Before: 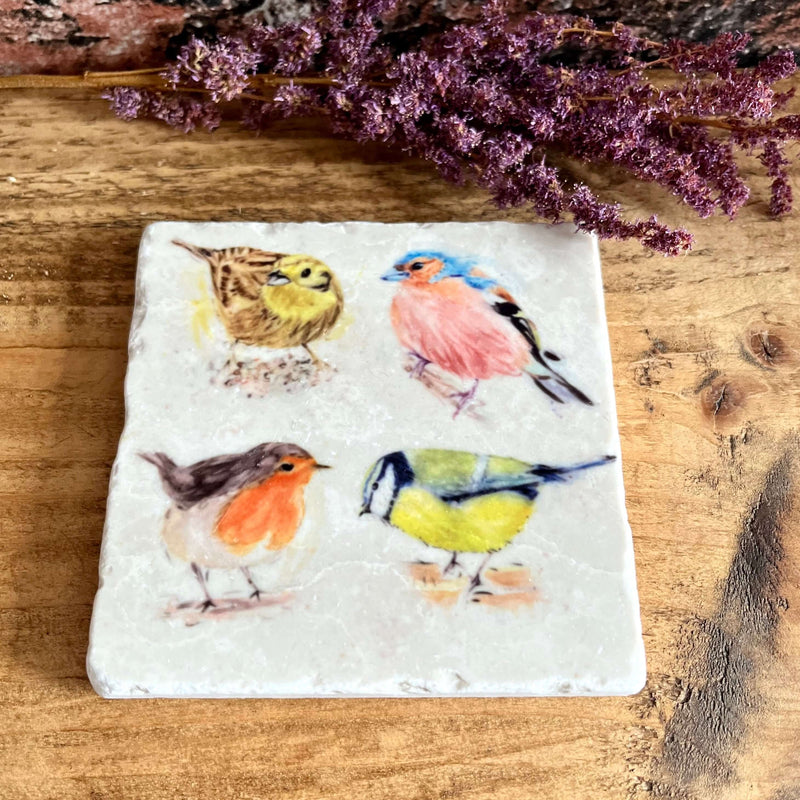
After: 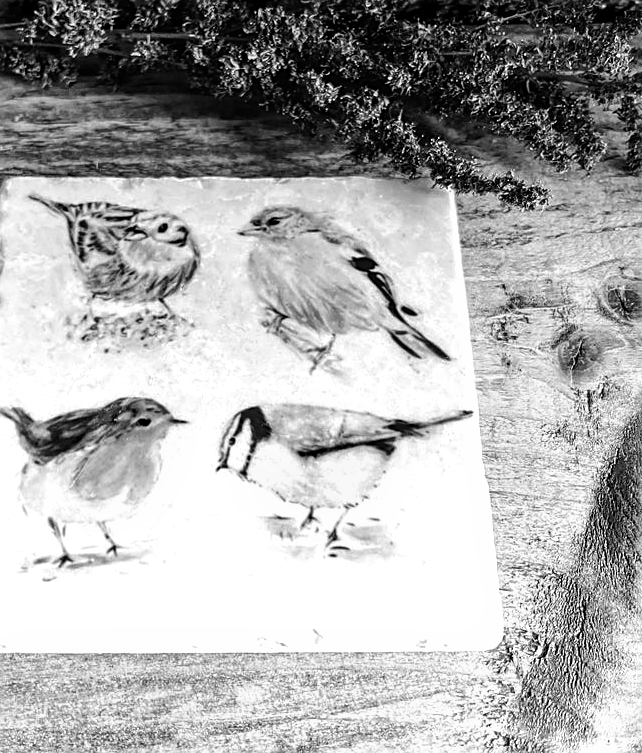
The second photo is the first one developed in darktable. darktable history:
monochrome: on, module defaults
tone equalizer: -8 EV -0.75 EV, -7 EV -0.7 EV, -6 EV -0.6 EV, -5 EV -0.4 EV, -3 EV 0.4 EV, -2 EV 0.6 EV, -1 EV 0.7 EV, +0 EV 0.75 EV, edges refinement/feathering 500, mask exposure compensation -1.57 EV, preserve details no
sharpen: on, module defaults
white balance: red 1.009, blue 0.985
graduated density: hue 238.83°, saturation 50%
local contrast: highlights 25%, detail 130%
velvia: on, module defaults
crop and rotate: left 17.959%, top 5.771%, right 1.742%
